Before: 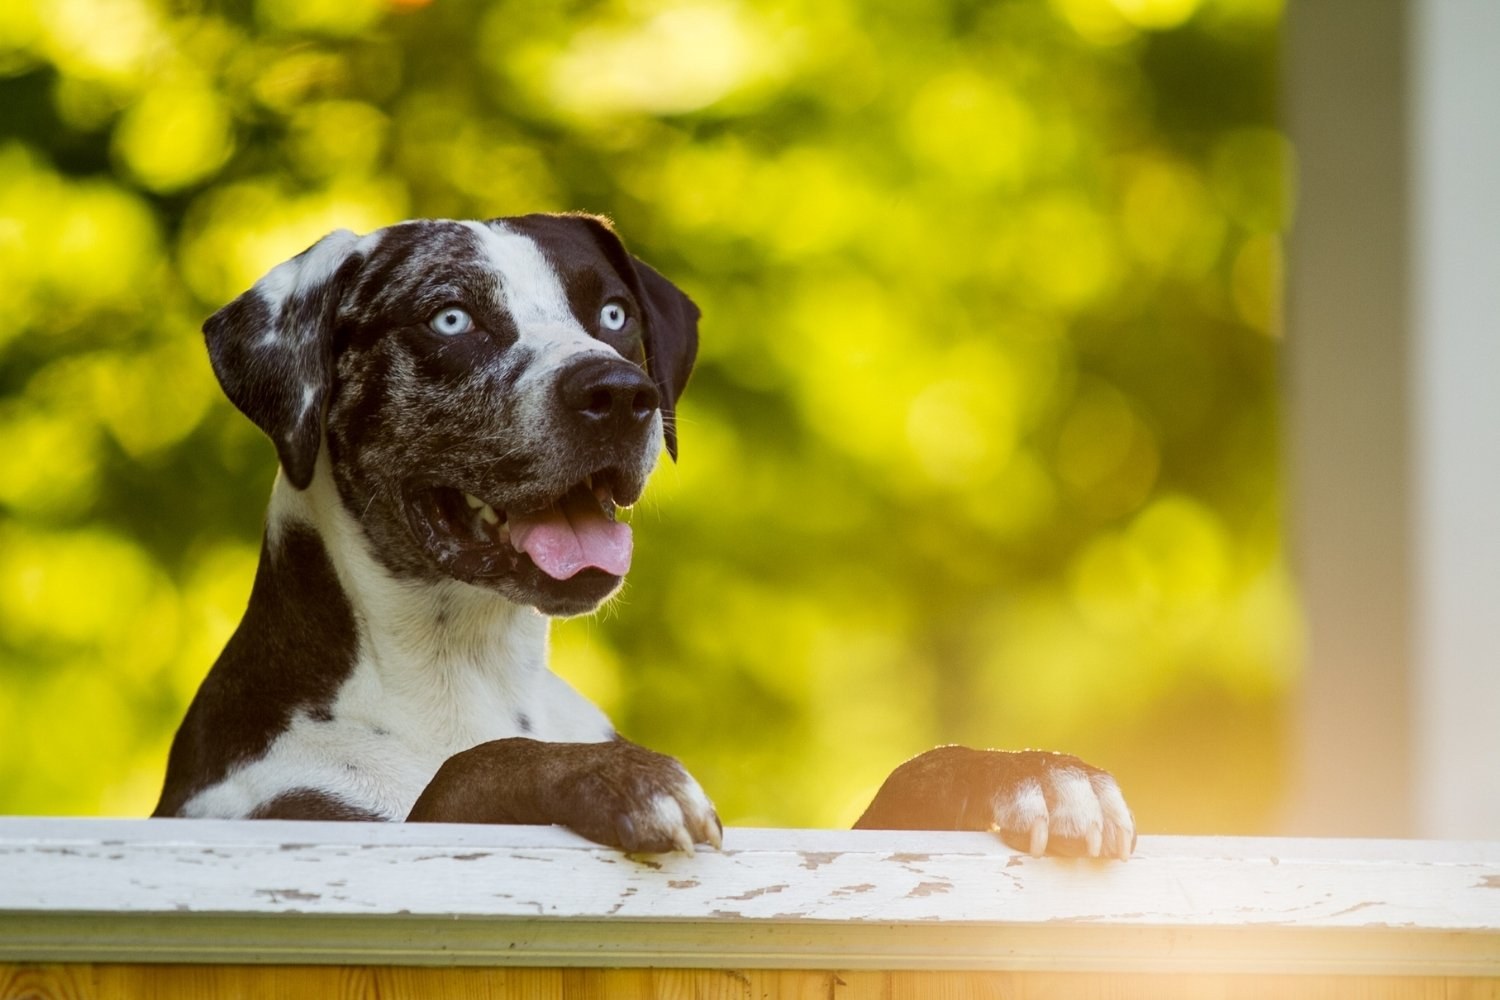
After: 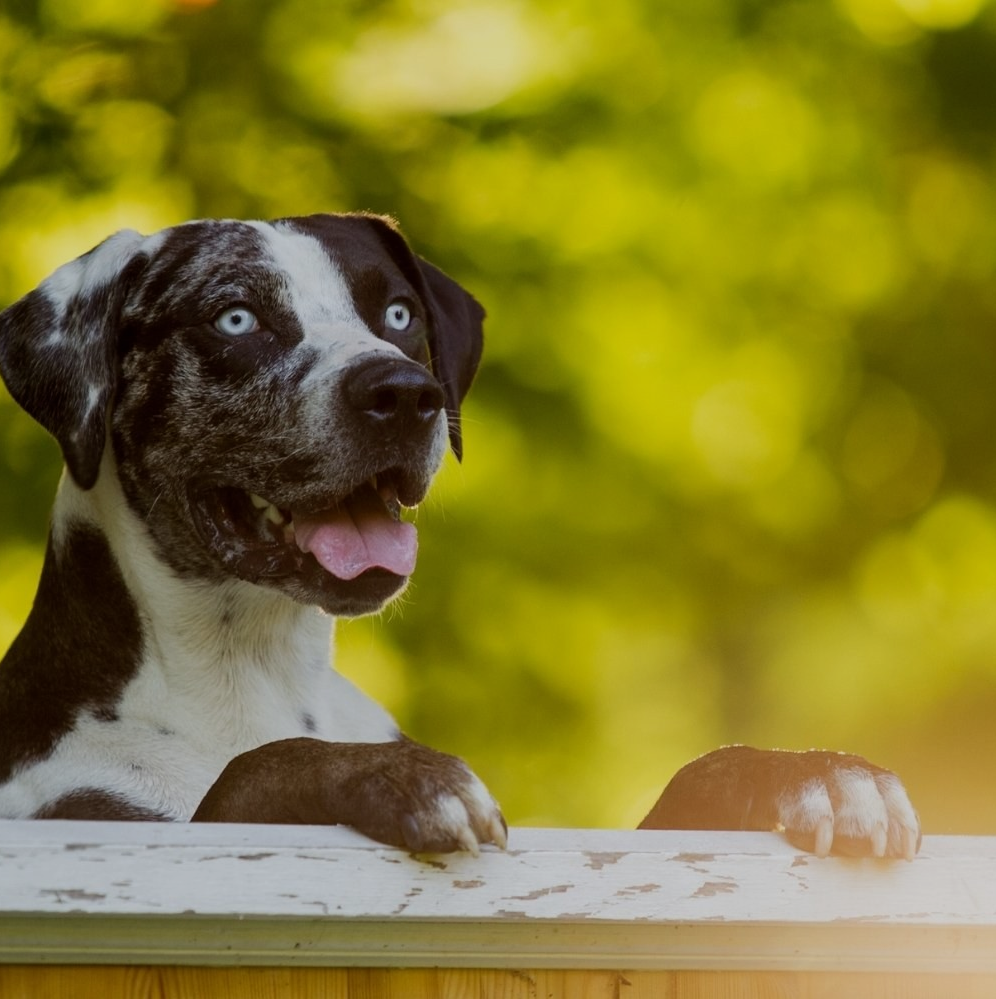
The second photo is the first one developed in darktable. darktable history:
crop and rotate: left 14.335%, right 19.204%
exposure: exposure -0.595 EV, compensate highlight preservation false
